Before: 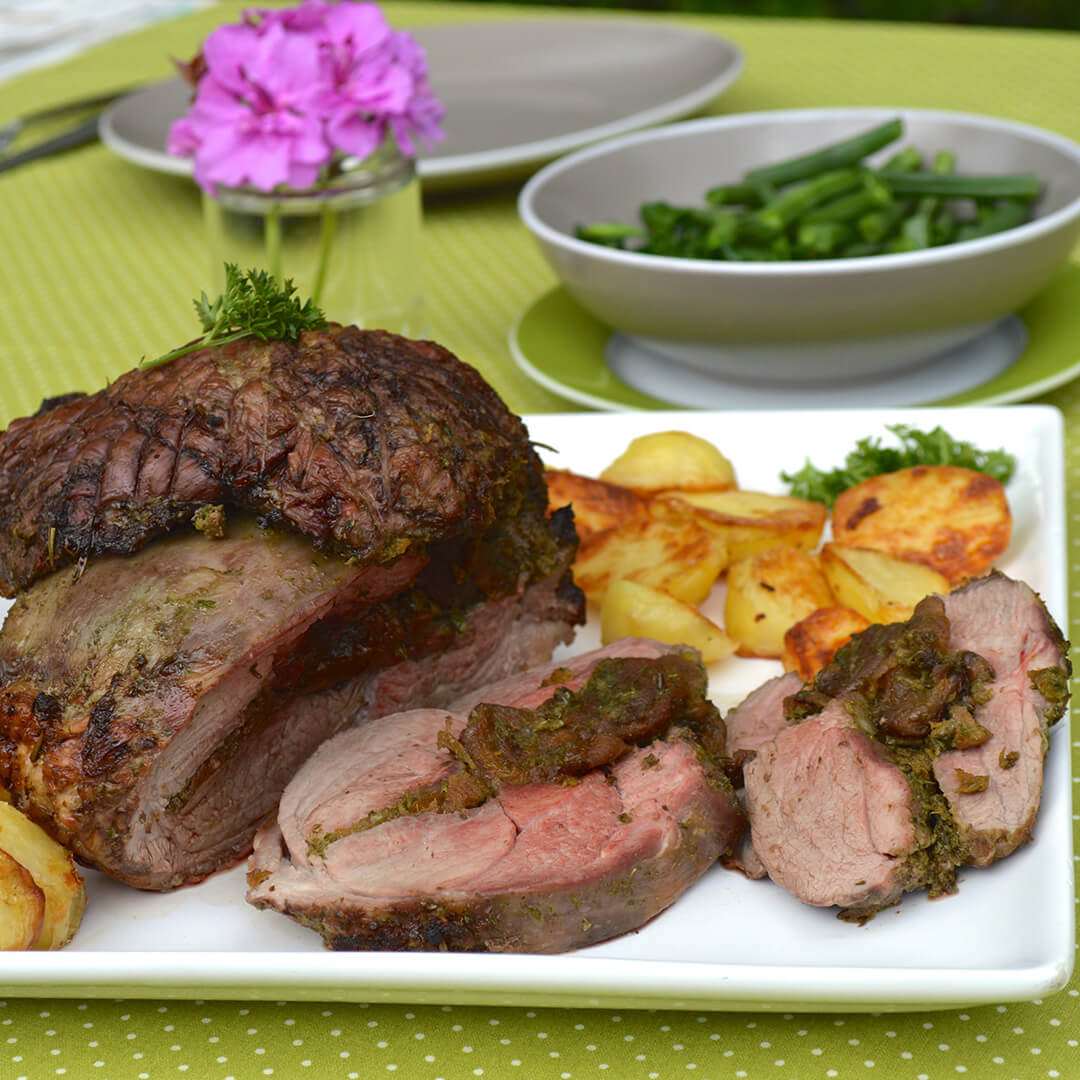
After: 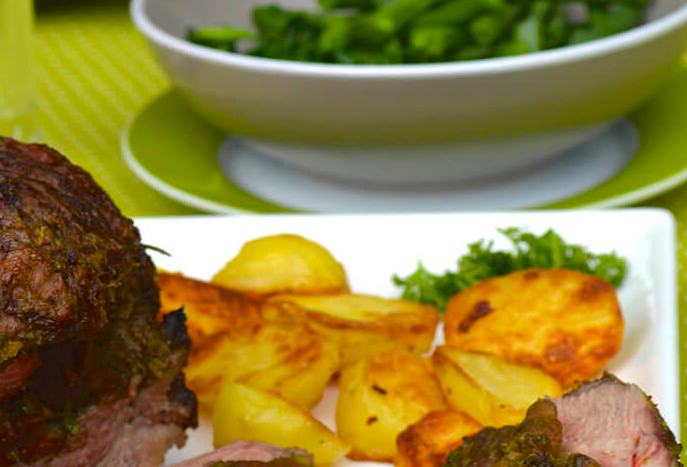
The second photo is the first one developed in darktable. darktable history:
crop: left 36.005%, top 18.293%, right 0.31%, bottom 38.444%
color balance rgb: perceptual saturation grading › global saturation 25%, global vibrance 20%
